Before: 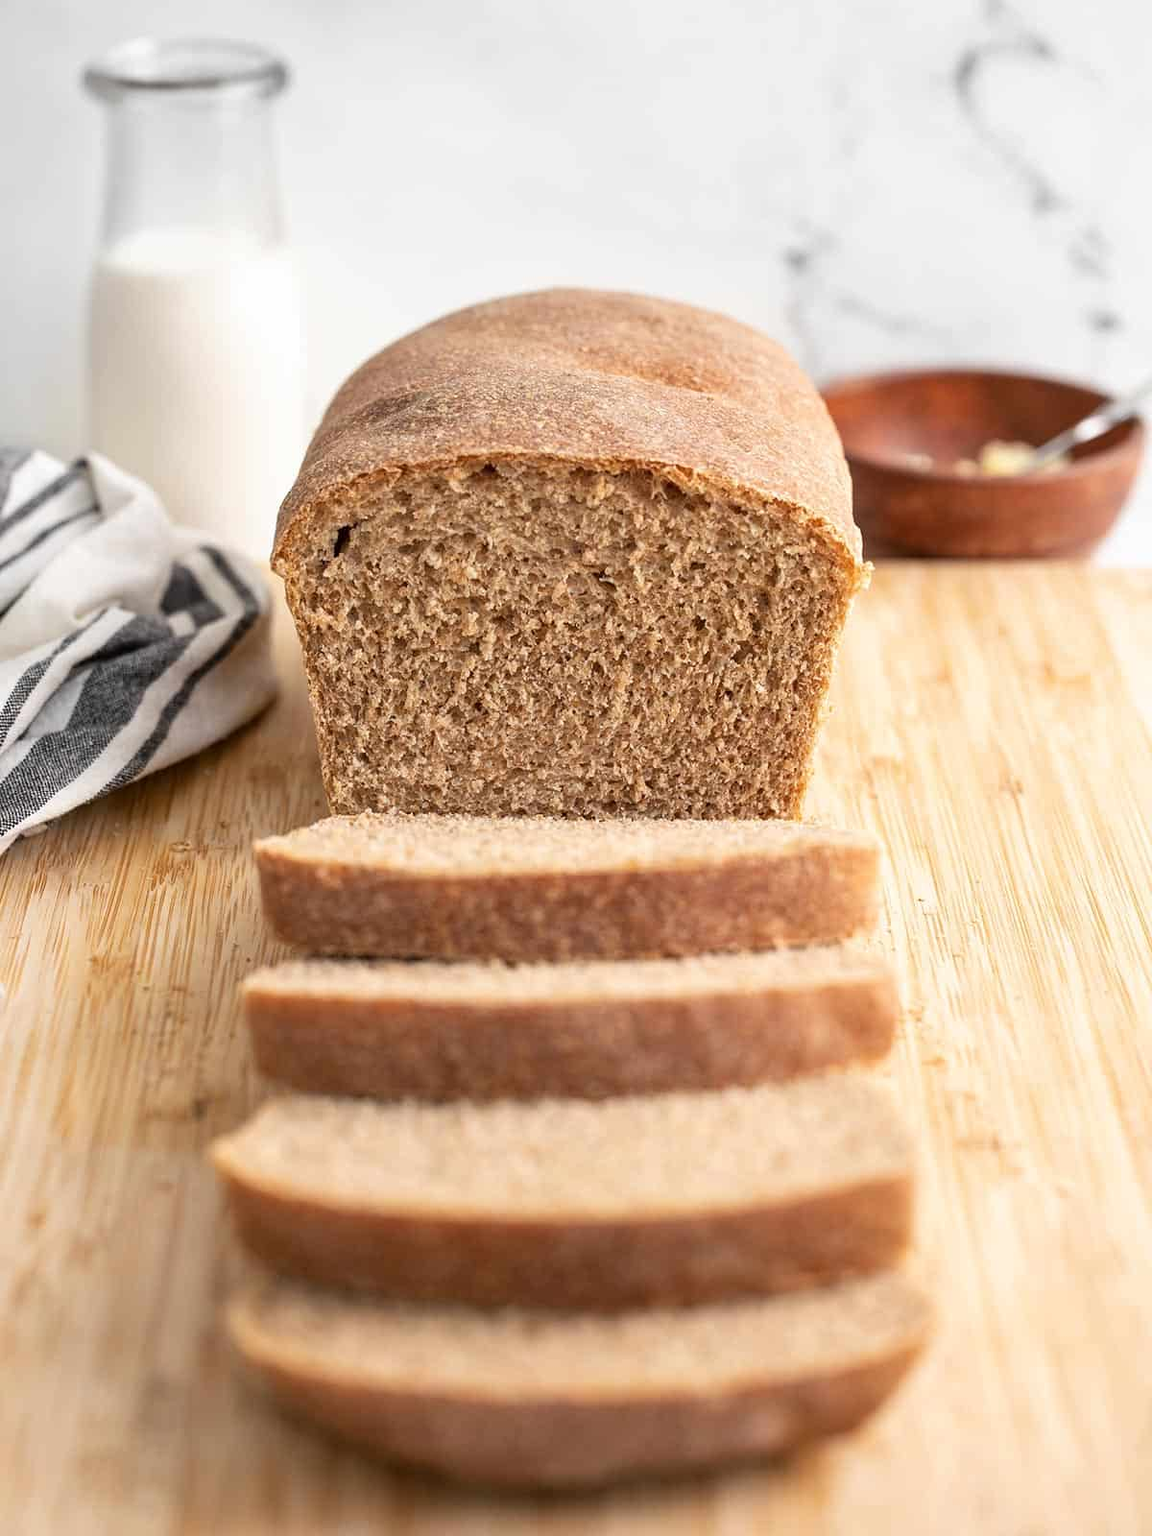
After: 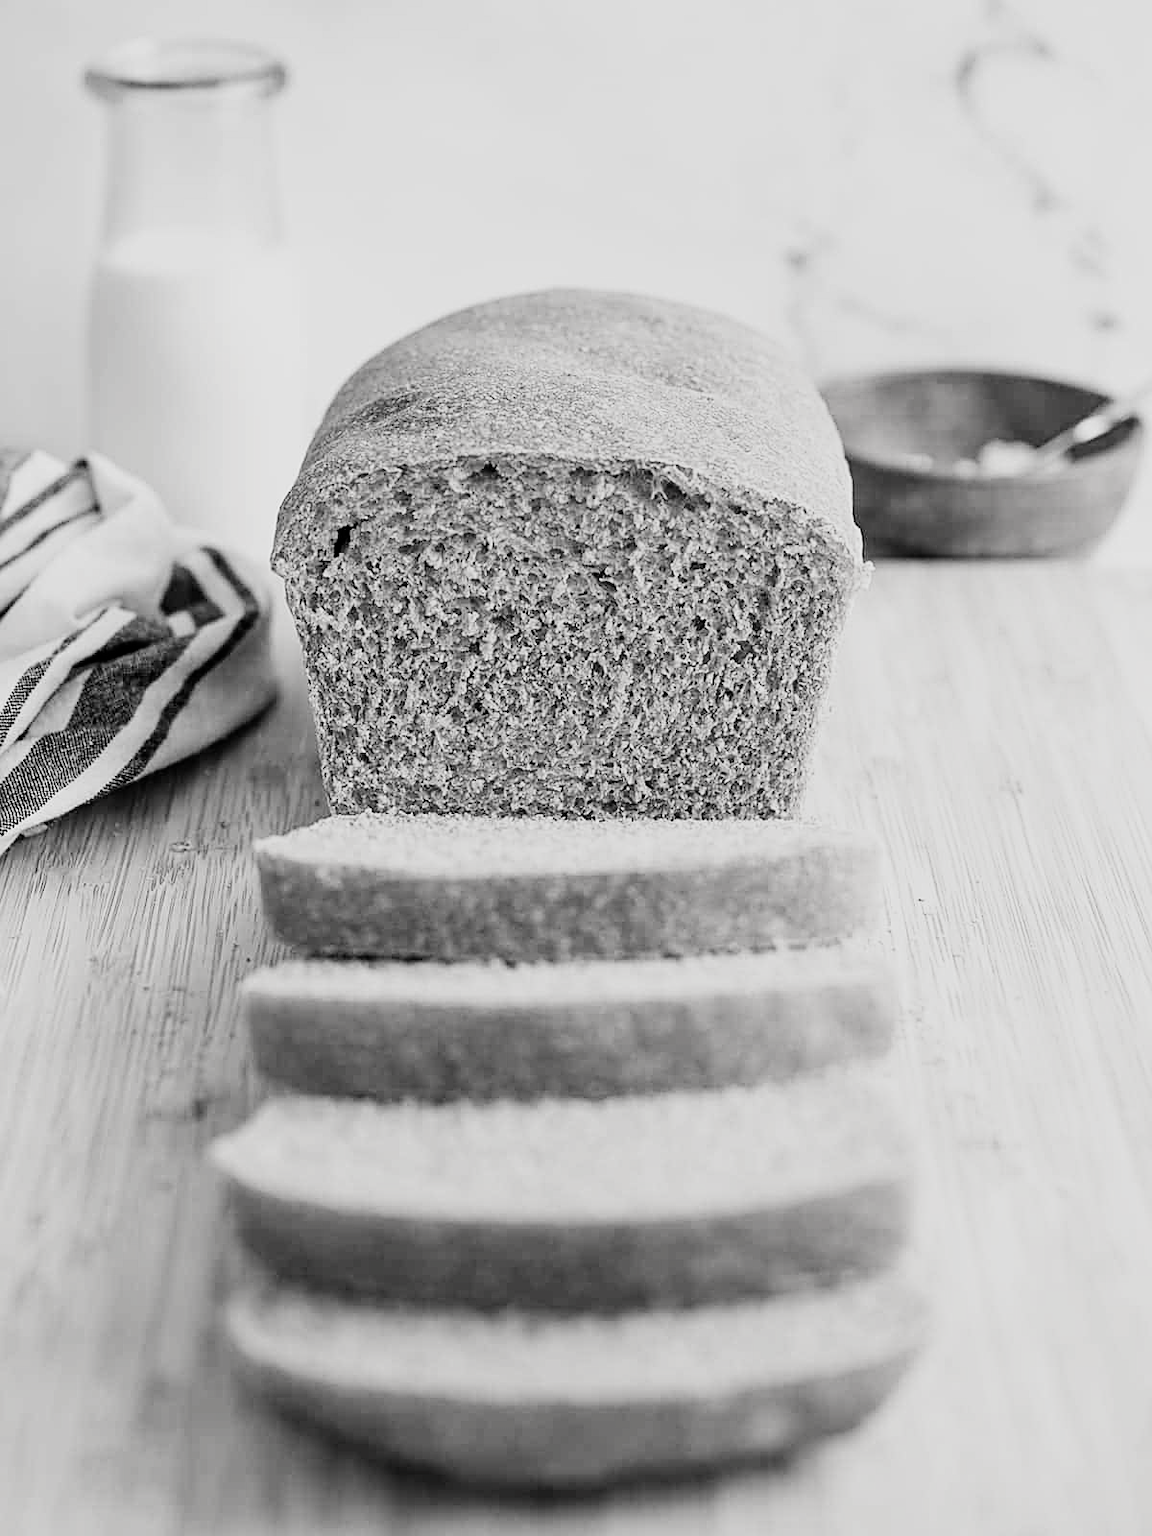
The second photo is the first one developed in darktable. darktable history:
sharpen: on, module defaults
velvia: strength 14.49%
filmic rgb: black relative exposure -5.09 EV, white relative exposure 3.51 EV, threshold 5.98 EV, hardness 3.18, contrast 1.409, highlights saturation mix -49.18%, color science v5 (2021), contrast in shadows safe, contrast in highlights safe, enable highlight reconstruction true
